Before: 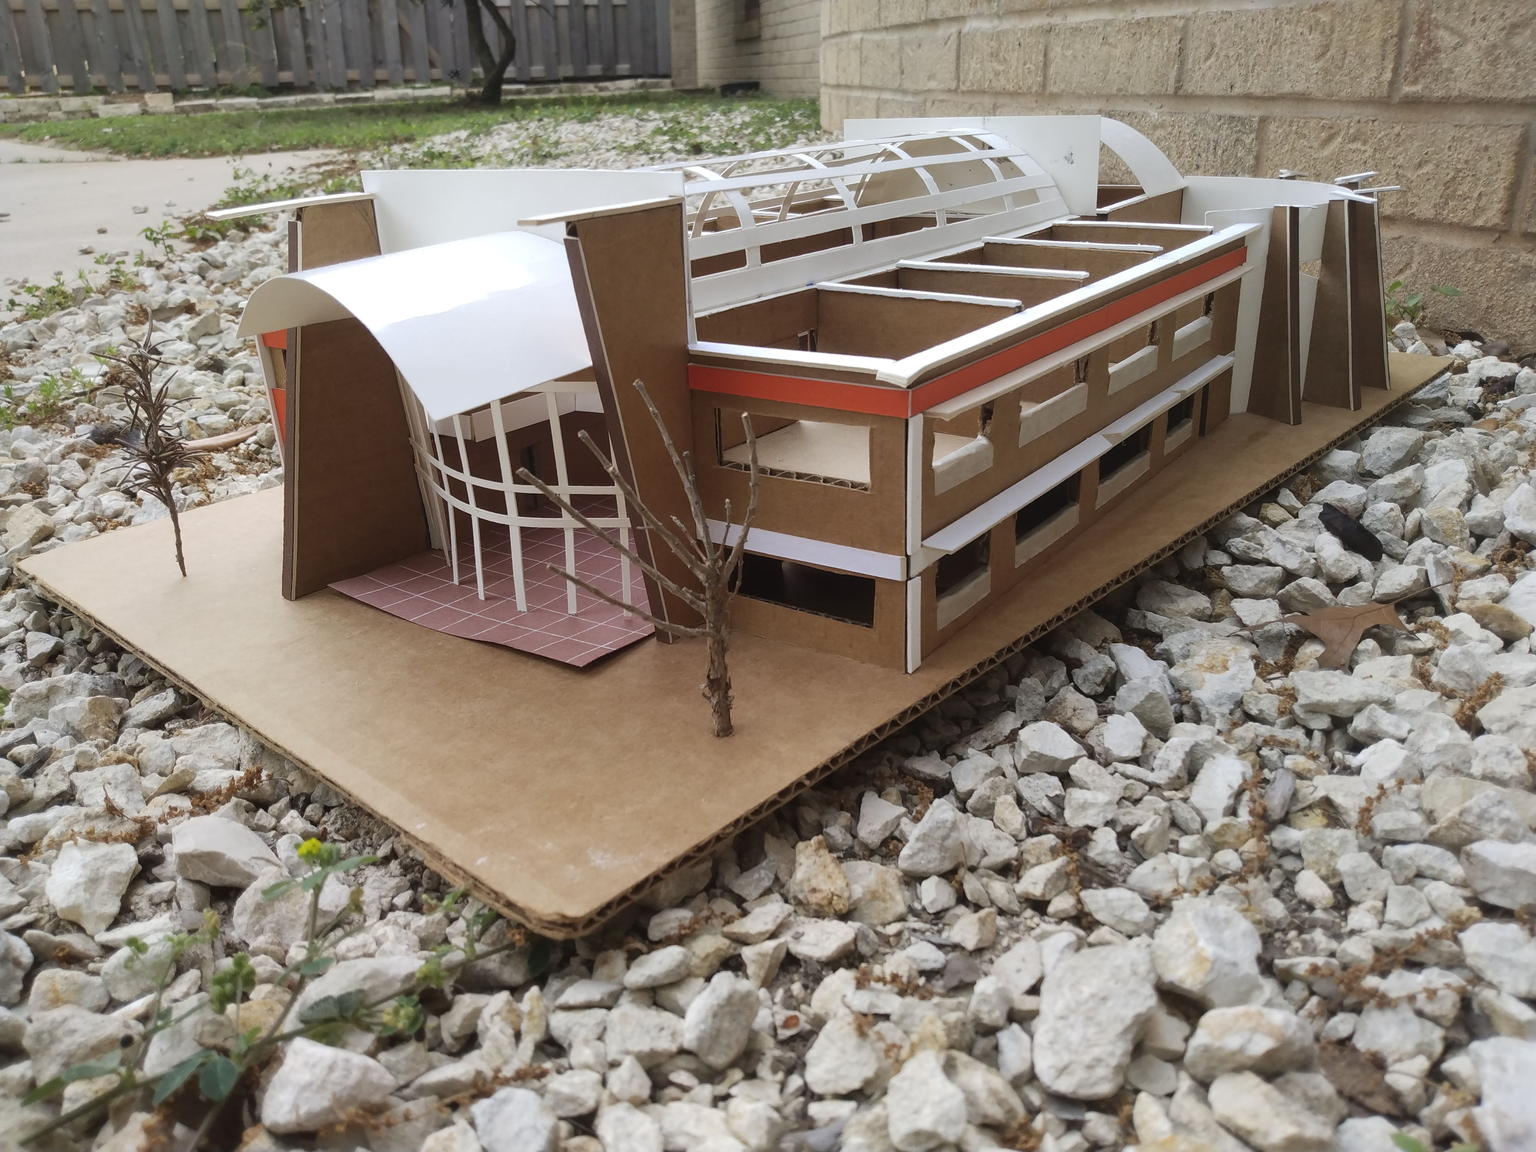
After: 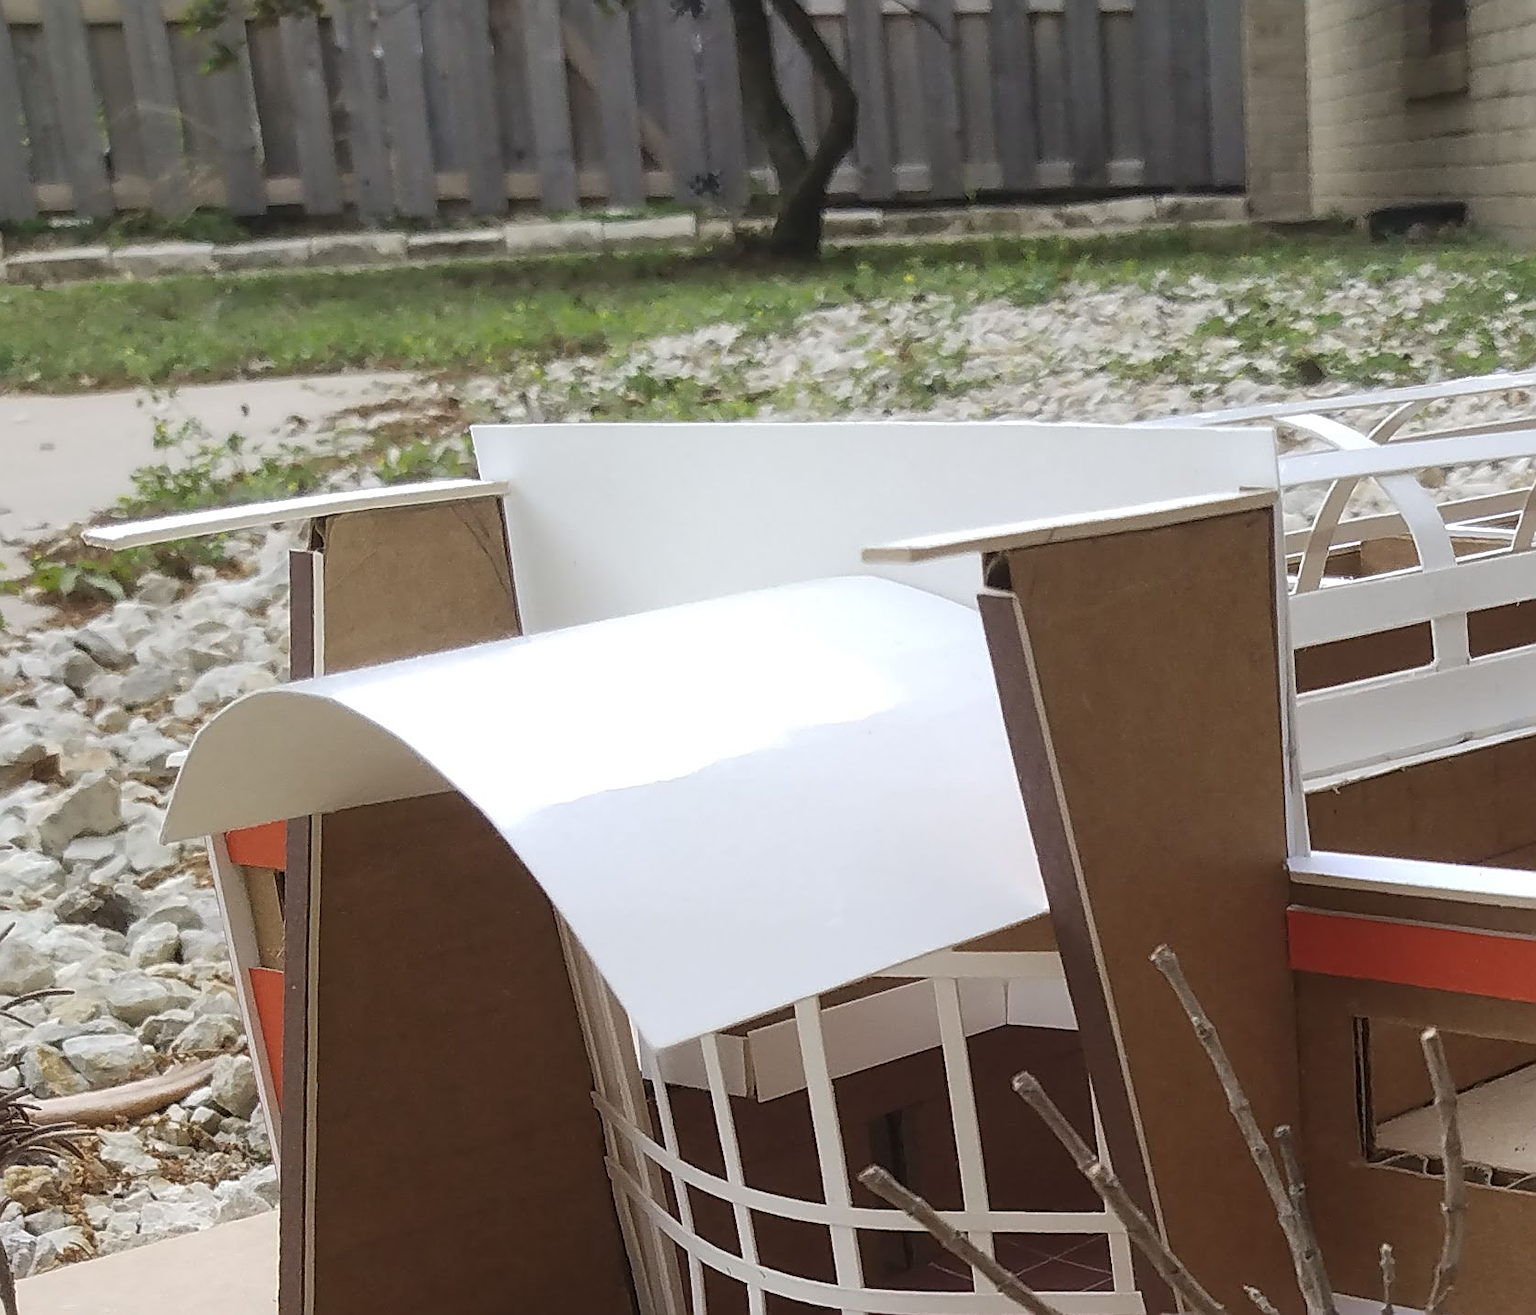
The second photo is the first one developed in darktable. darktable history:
sharpen: on, module defaults
crop and rotate: left 11.221%, top 0.061%, right 48.706%, bottom 54.154%
